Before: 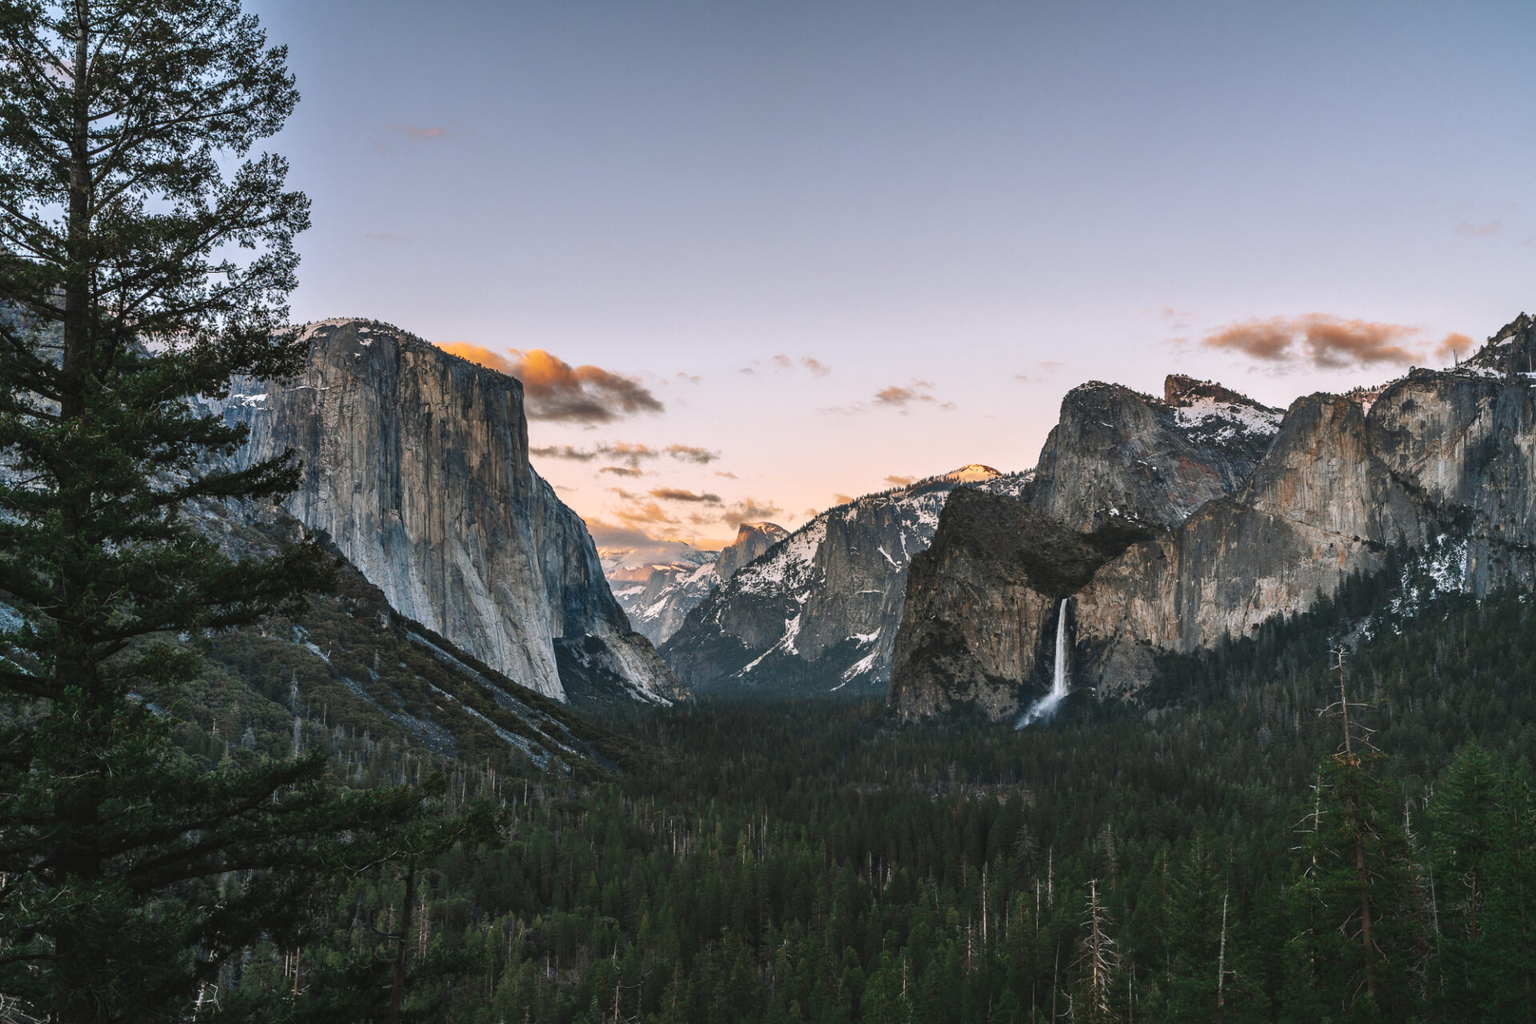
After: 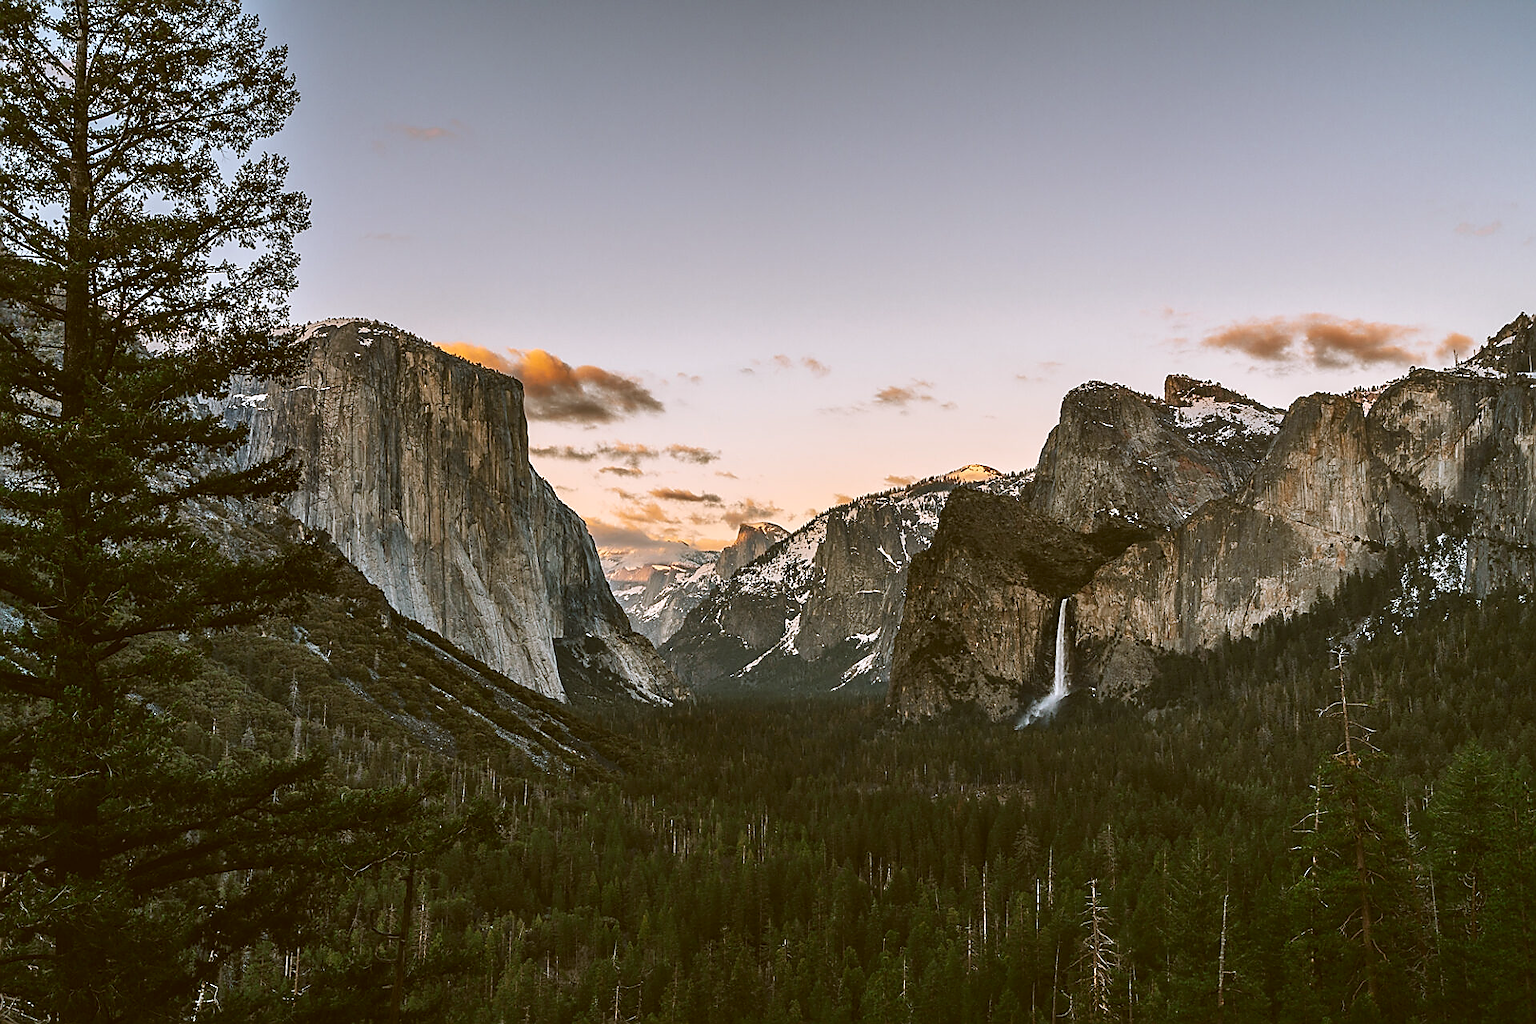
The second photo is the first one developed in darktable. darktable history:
color correction: highlights a* -0.597, highlights b* 0.169, shadows a* 4.4, shadows b* 20.65
sharpen: radius 1.415, amount 1.245, threshold 0.822
